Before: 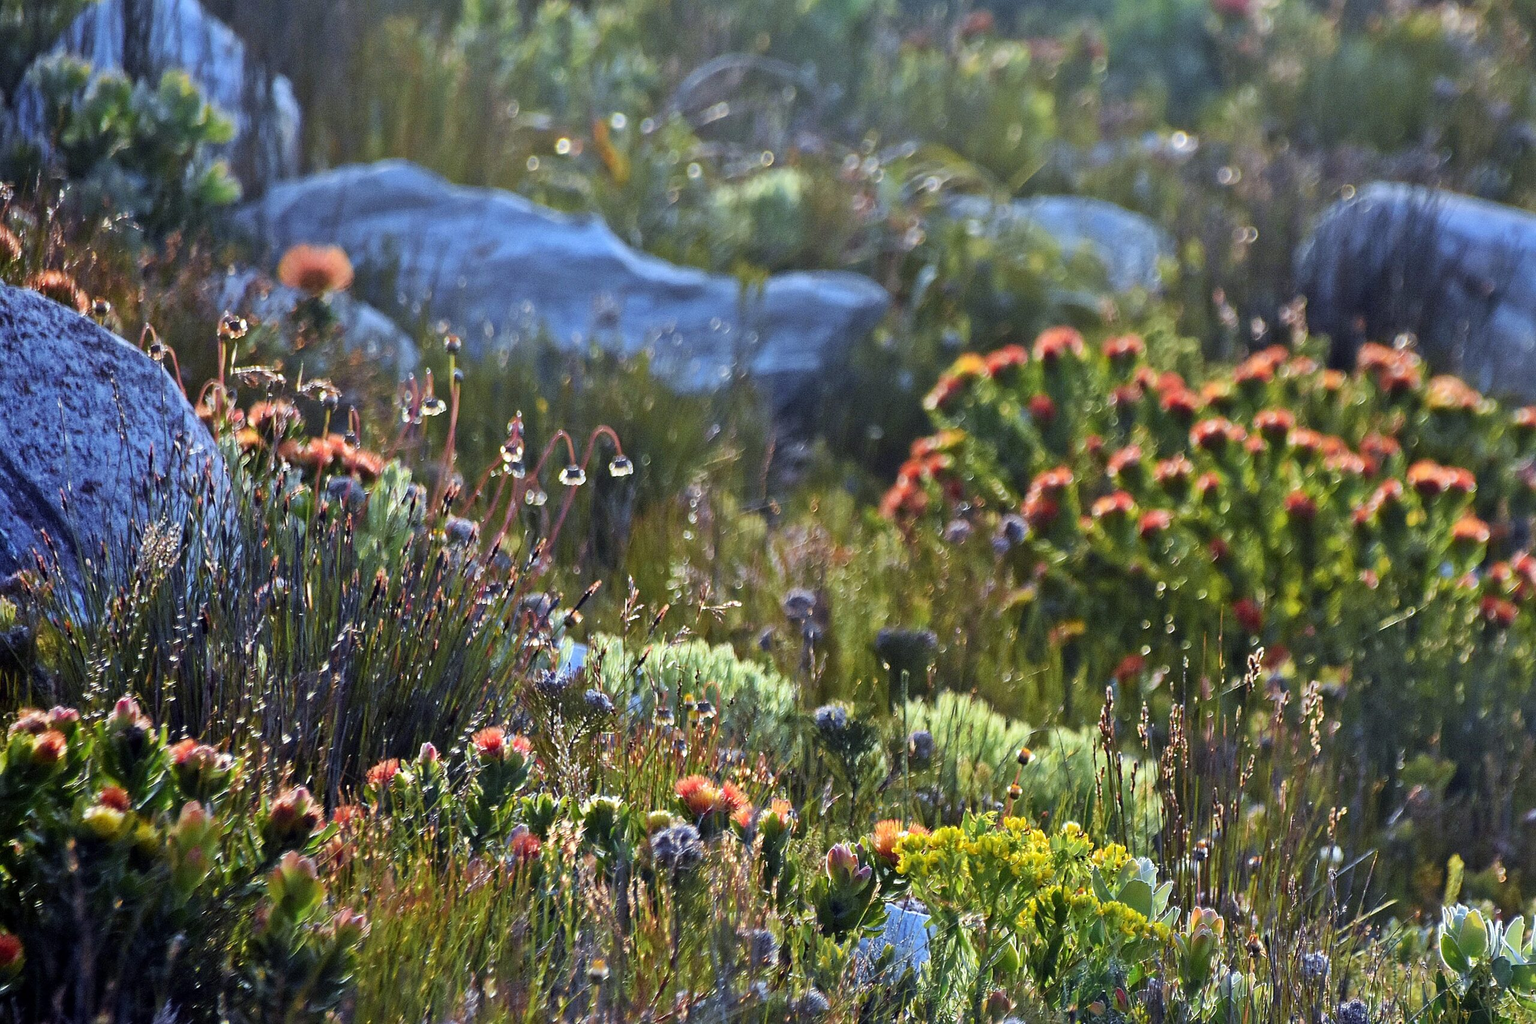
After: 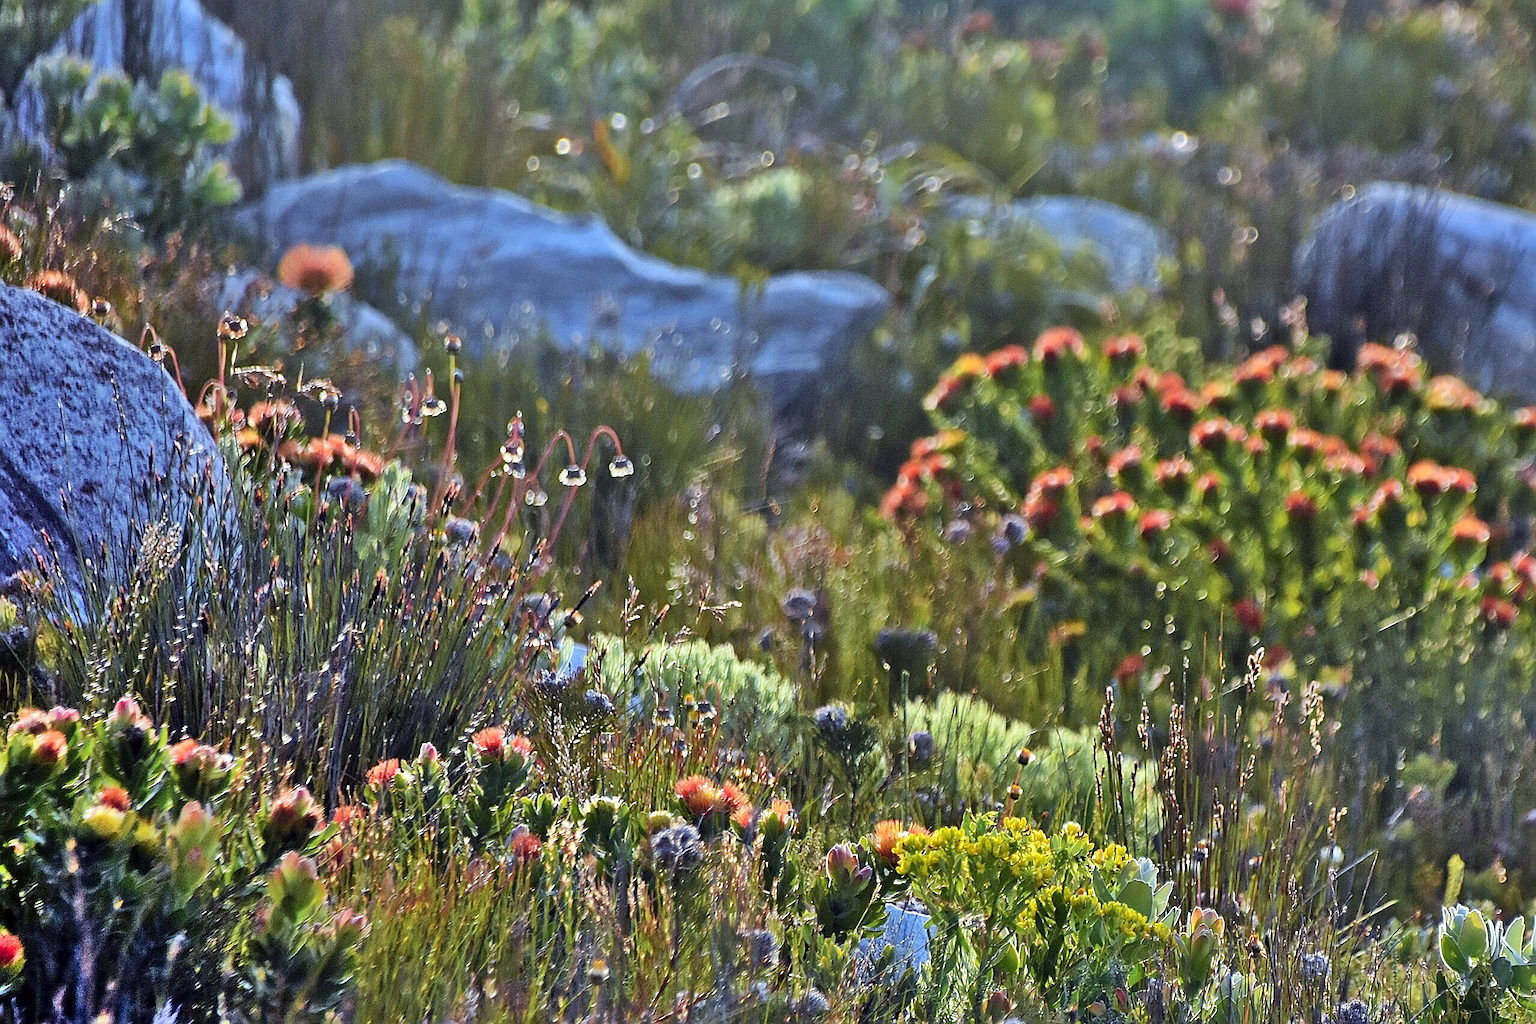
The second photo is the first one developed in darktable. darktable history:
shadows and highlights: shadows 75, highlights -25, soften with gaussian
sharpen: on, module defaults
